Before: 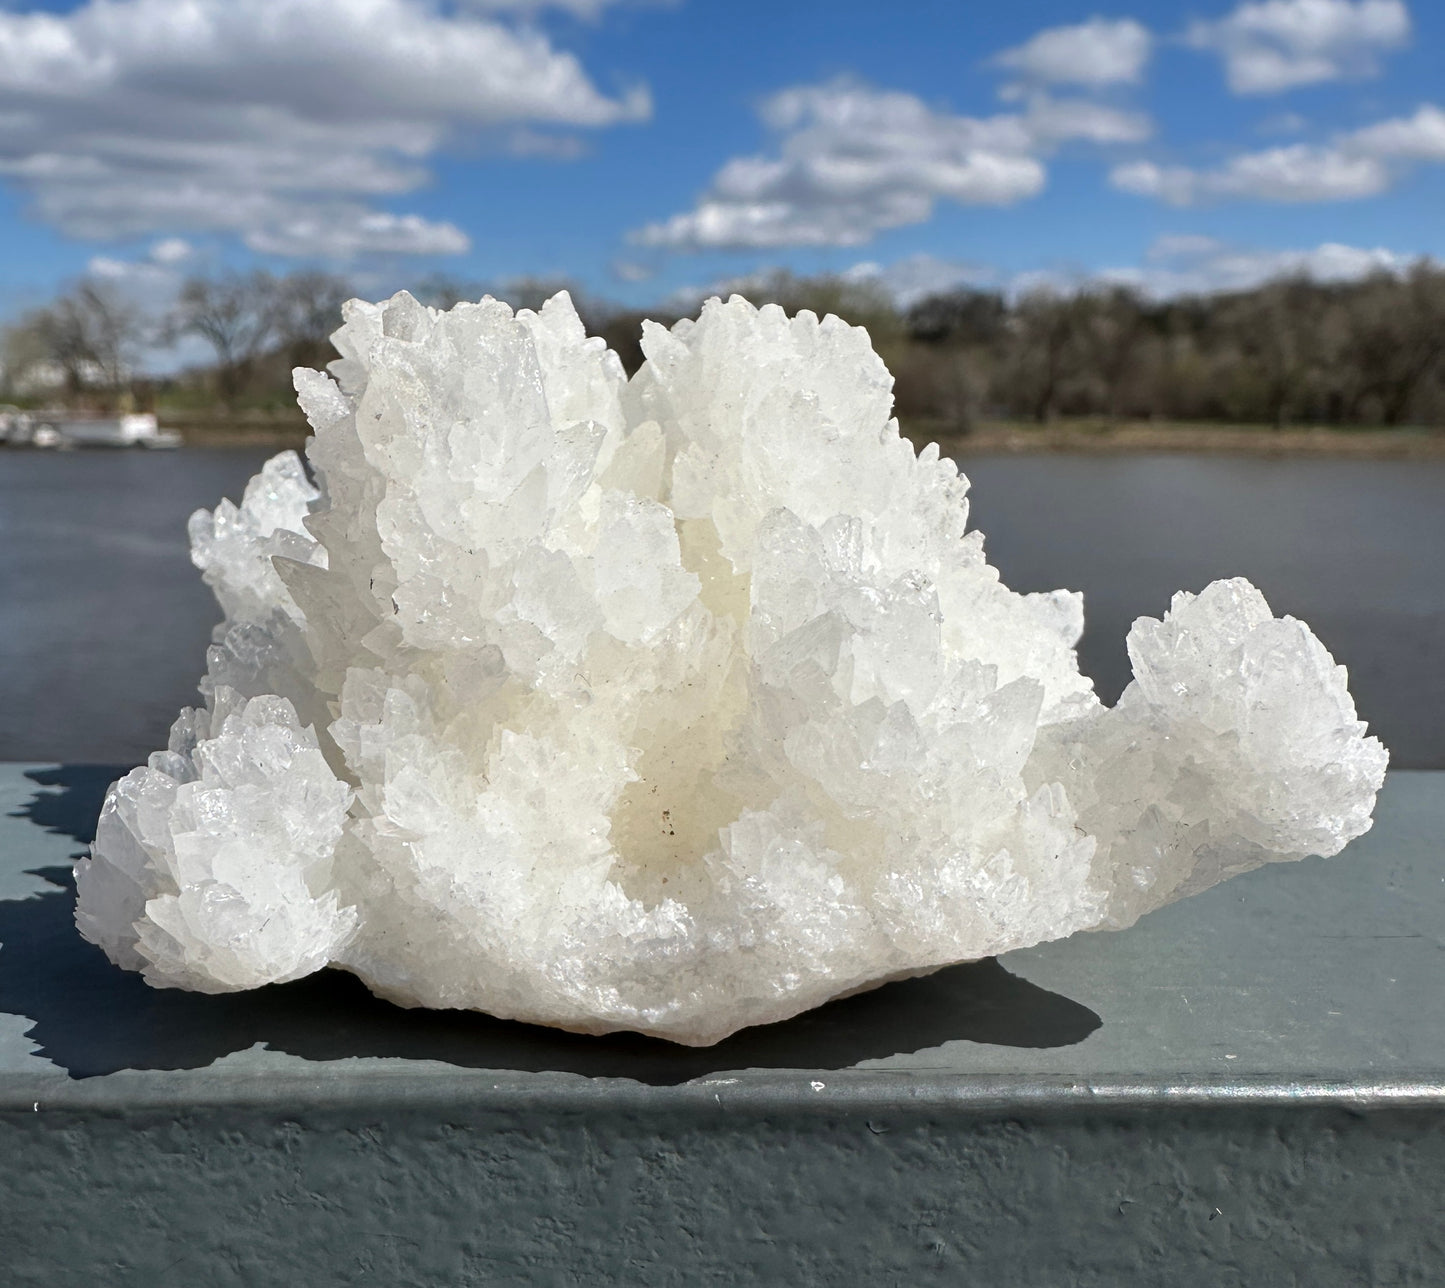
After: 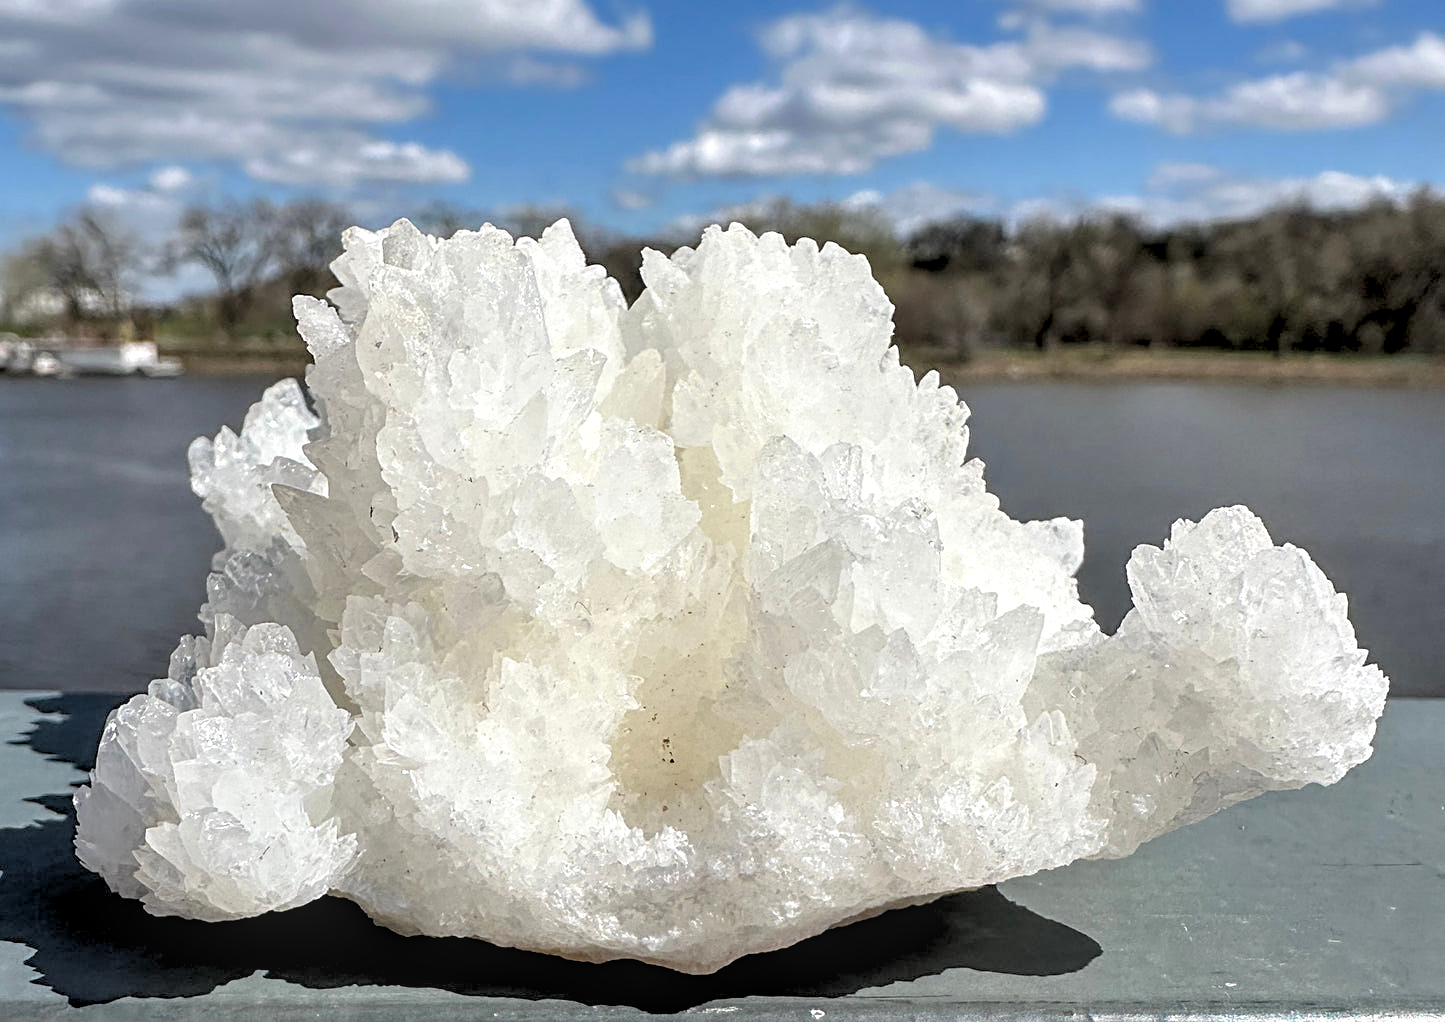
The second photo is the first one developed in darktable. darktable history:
local contrast: on, module defaults
rgb levels: levels [[0.013, 0.434, 0.89], [0, 0.5, 1], [0, 0.5, 1]]
crop and rotate: top 5.667%, bottom 14.937%
sharpen: on, module defaults
